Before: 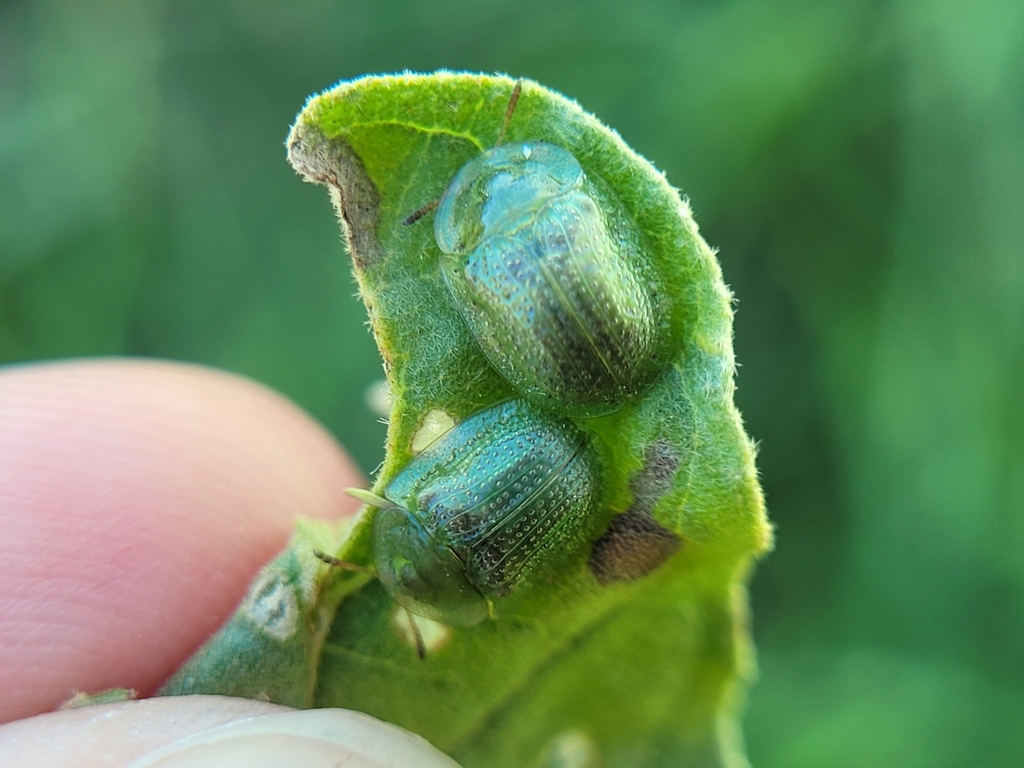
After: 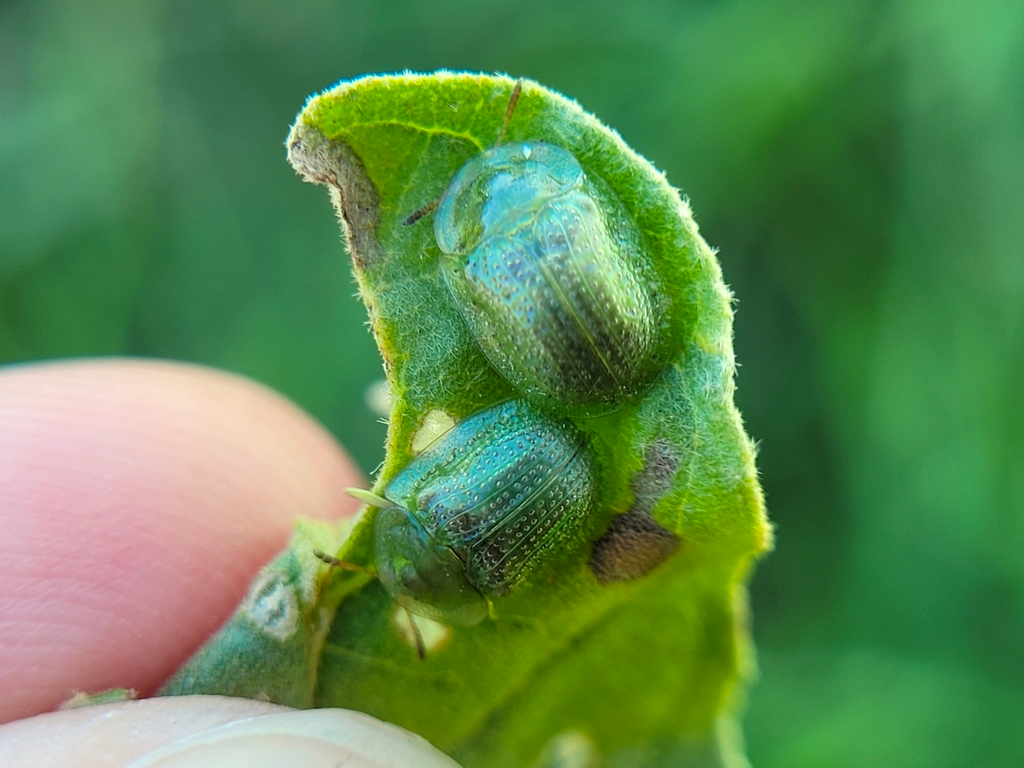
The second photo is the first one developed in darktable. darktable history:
color balance rgb: perceptual saturation grading › global saturation 16.935%
